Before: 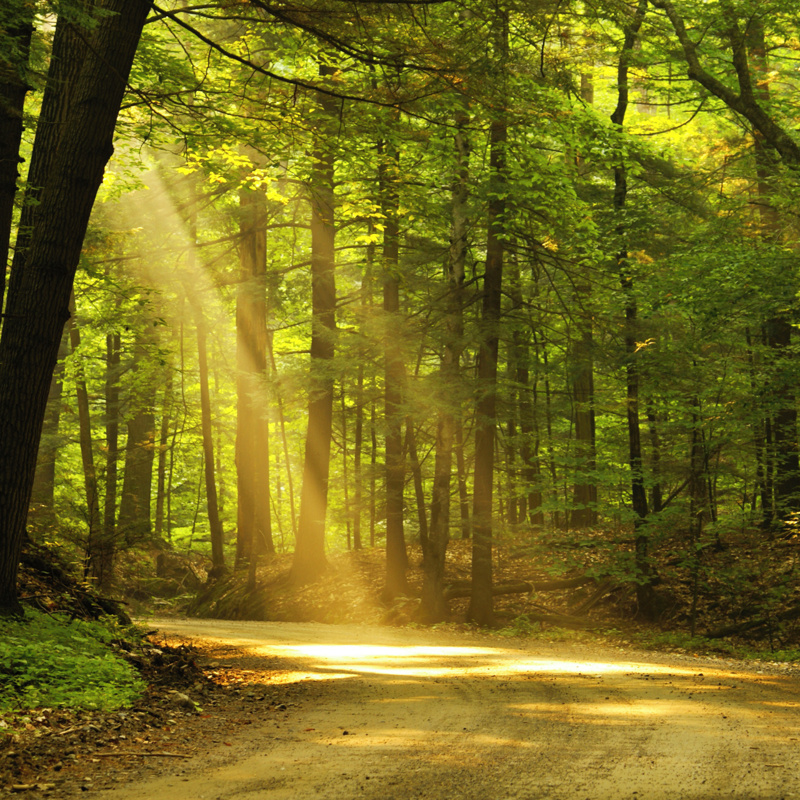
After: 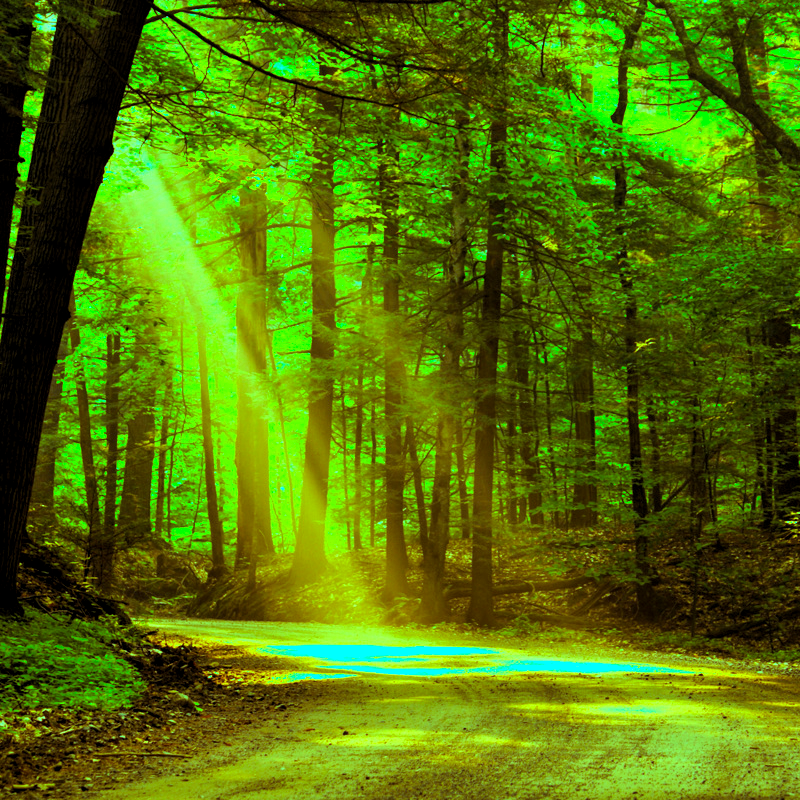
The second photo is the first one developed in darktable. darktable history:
levels: levels [0.052, 0.496, 0.908]
local contrast: highlights 100%, shadows 100%, detail 120%, midtone range 0.2
color balance rgb: shadows lift › luminance 0.49%, shadows lift › chroma 6.83%, shadows lift › hue 300.29°, power › hue 208.98°, highlights gain › luminance 20.24%, highlights gain › chroma 13.17%, highlights gain › hue 173.85°, perceptual saturation grading › global saturation 18.05%
